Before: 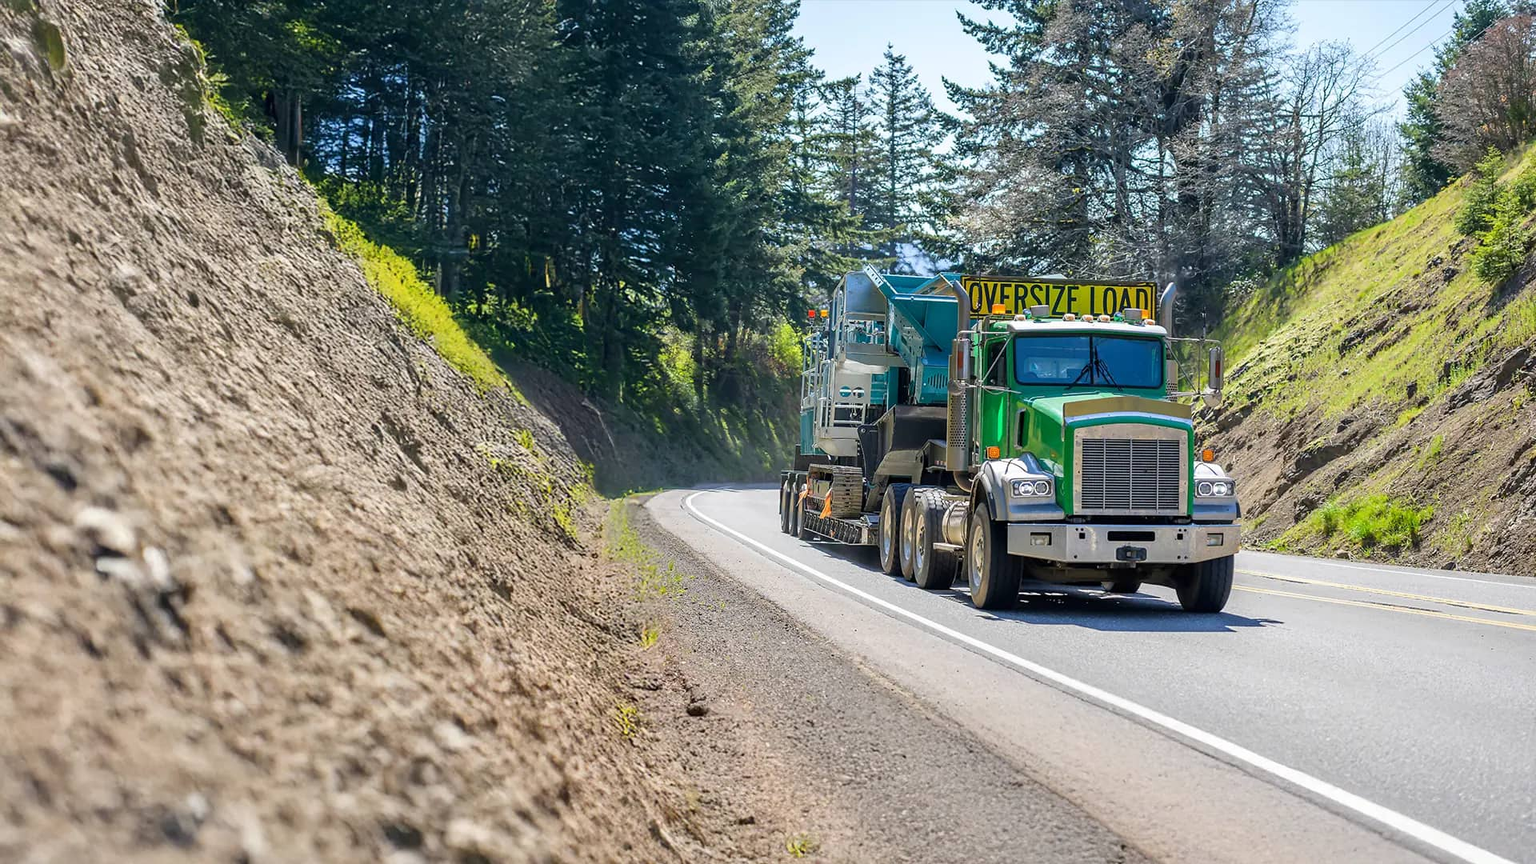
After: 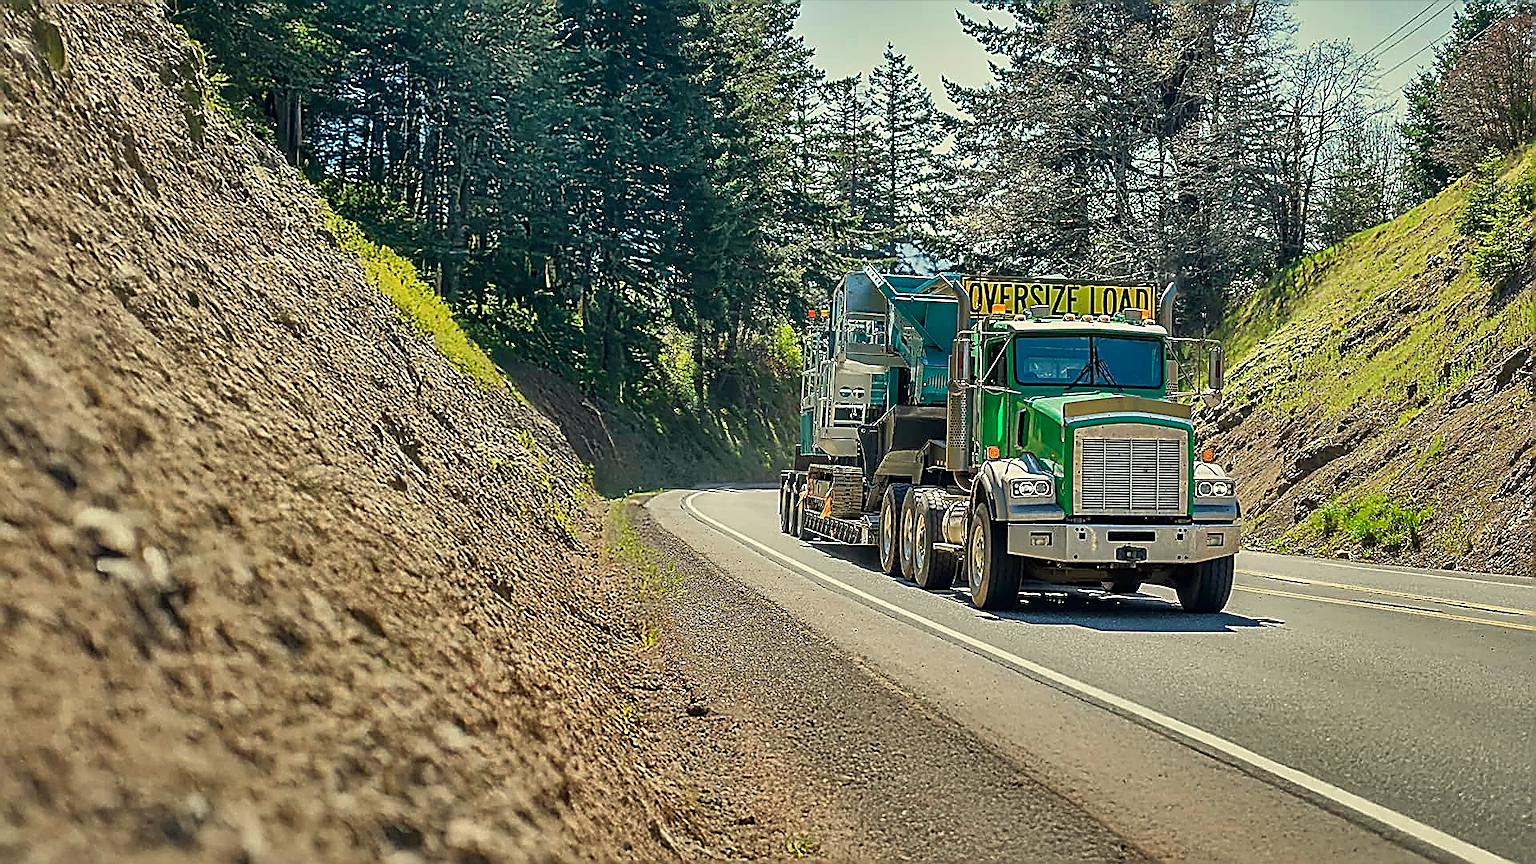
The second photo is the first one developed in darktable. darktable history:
shadows and highlights: shadows 80.73, white point adjustment -9.07, highlights -61.46, soften with gaussian
color calibration: x 0.367, y 0.376, temperature 4372.25 K
sharpen: amount 1.861
white balance: red 1.08, blue 0.791
